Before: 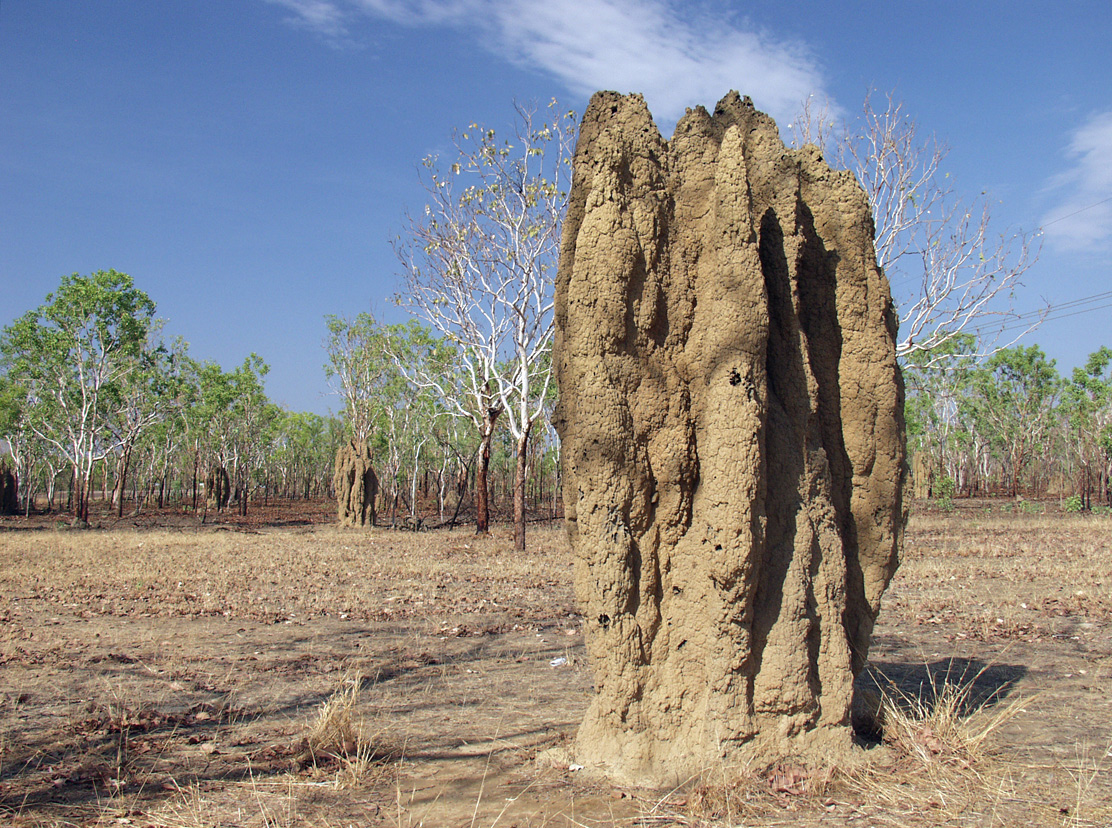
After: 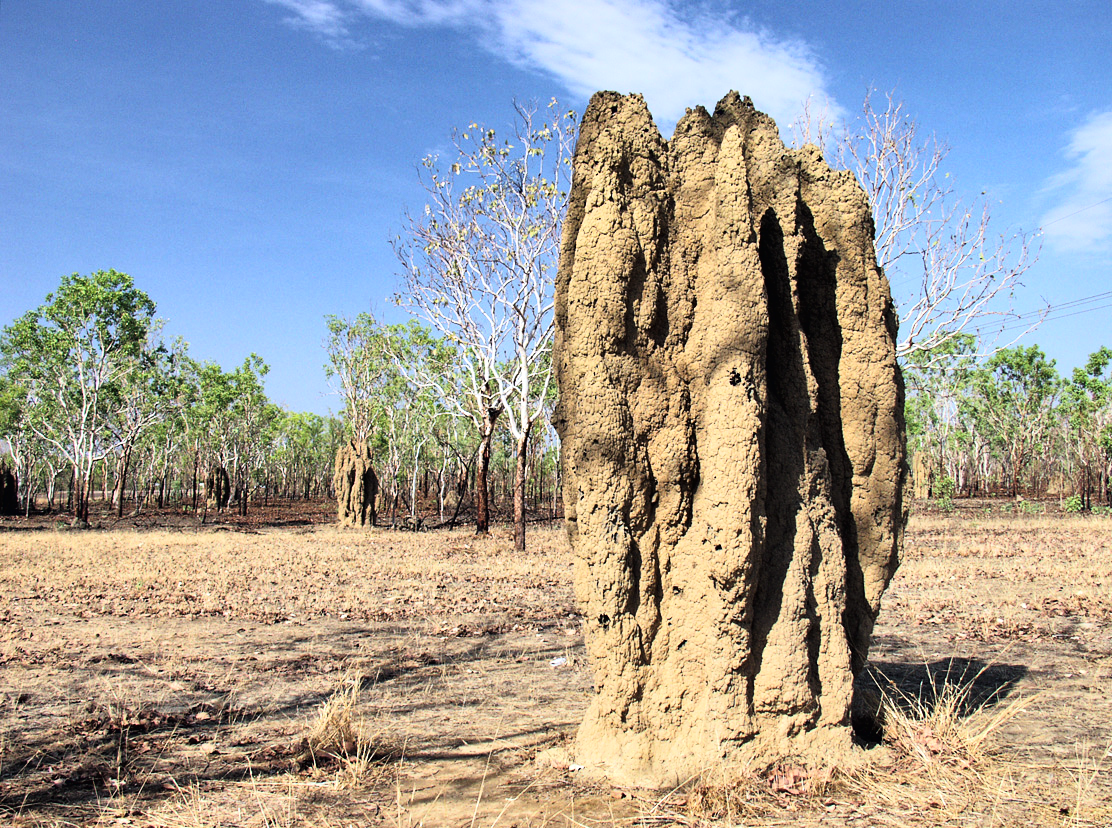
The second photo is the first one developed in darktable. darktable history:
shadows and highlights: shadows 52.42, soften with gaussian
exposure: exposure 0.2 EV, compensate highlight preservation false
tone curve: curves: ch0 [(0.016, 0.011) (0.094, 0.016) (0.469, 0.508) (0.721, 0.862) (1, 1)], color space Lab, linked channels, preserve colors none
